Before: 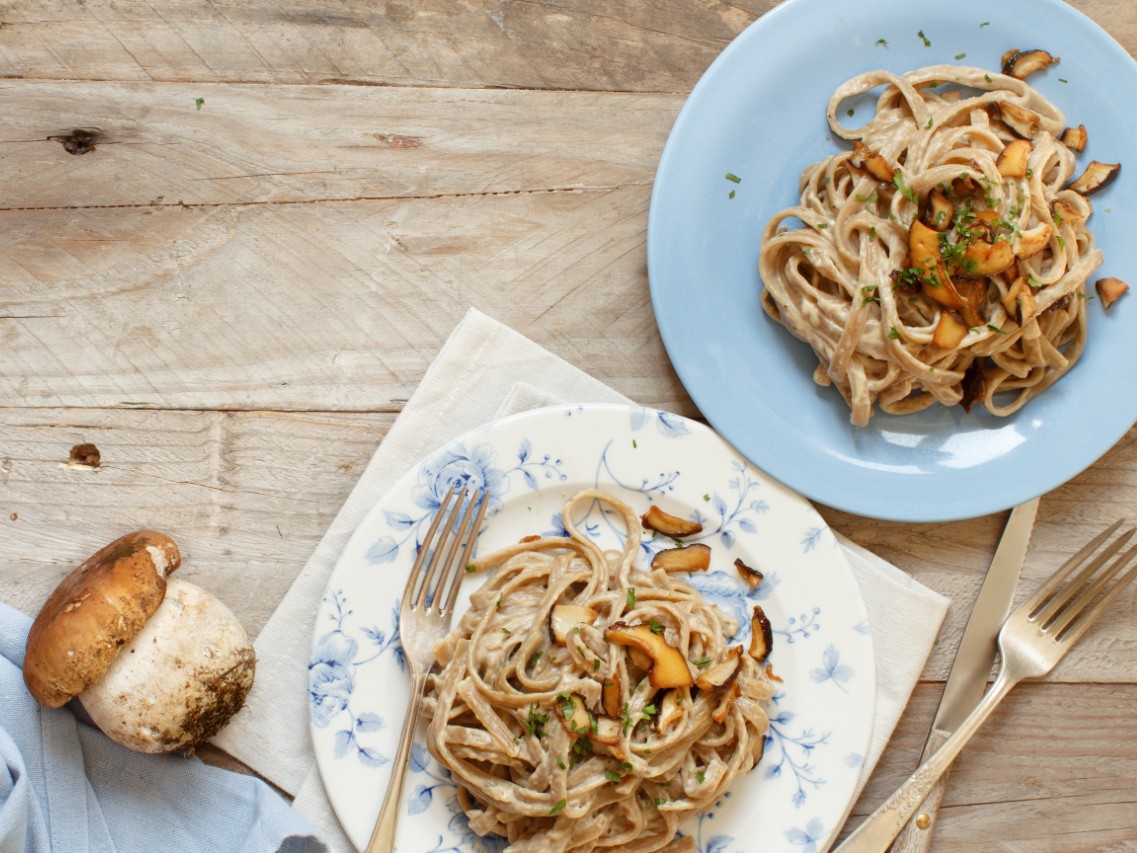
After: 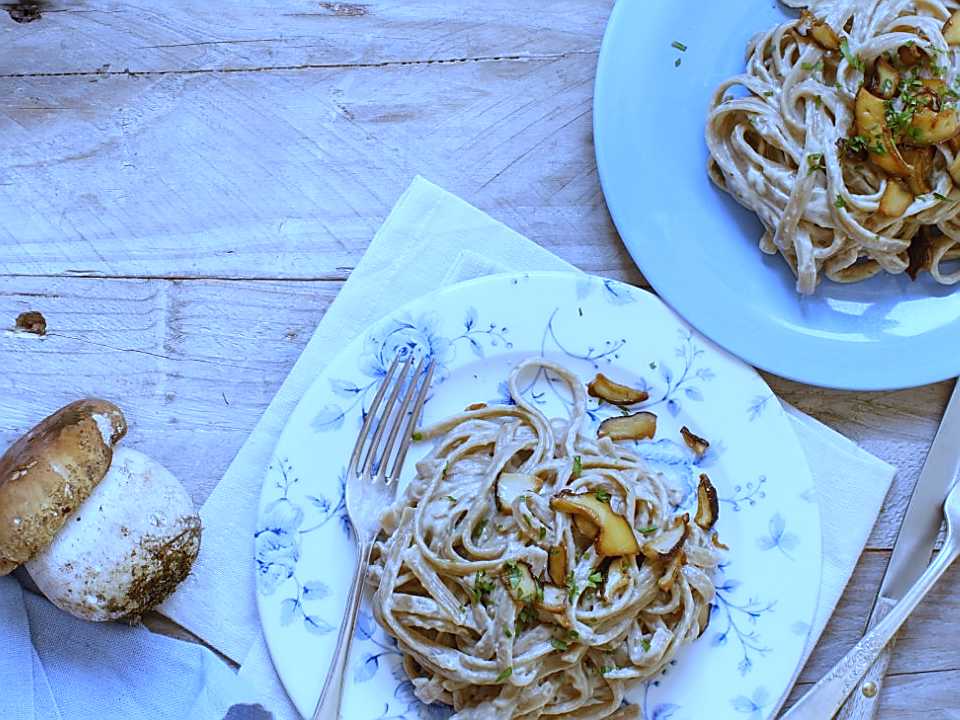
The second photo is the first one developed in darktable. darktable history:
crop and rotate: left 4.842%, top 15.51%, right 10.668%
white balance: red 0.766, blue 1.537
sharpen: radius 1.4, amount 1.25, threshold 0.7
local contrast: detail 110%
